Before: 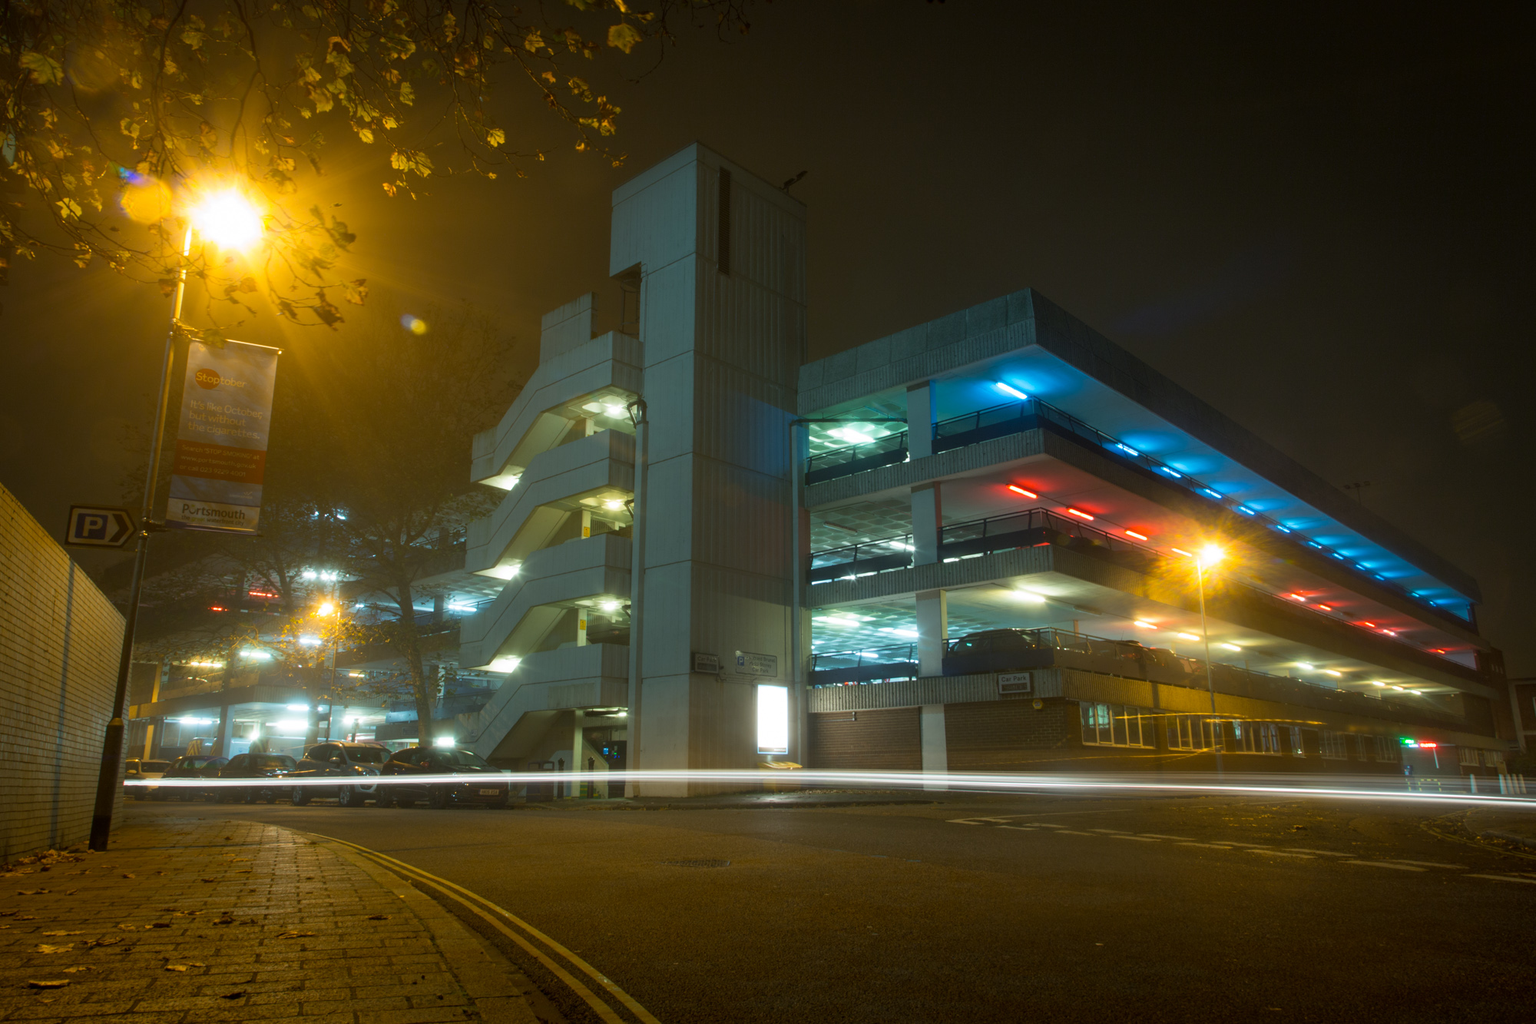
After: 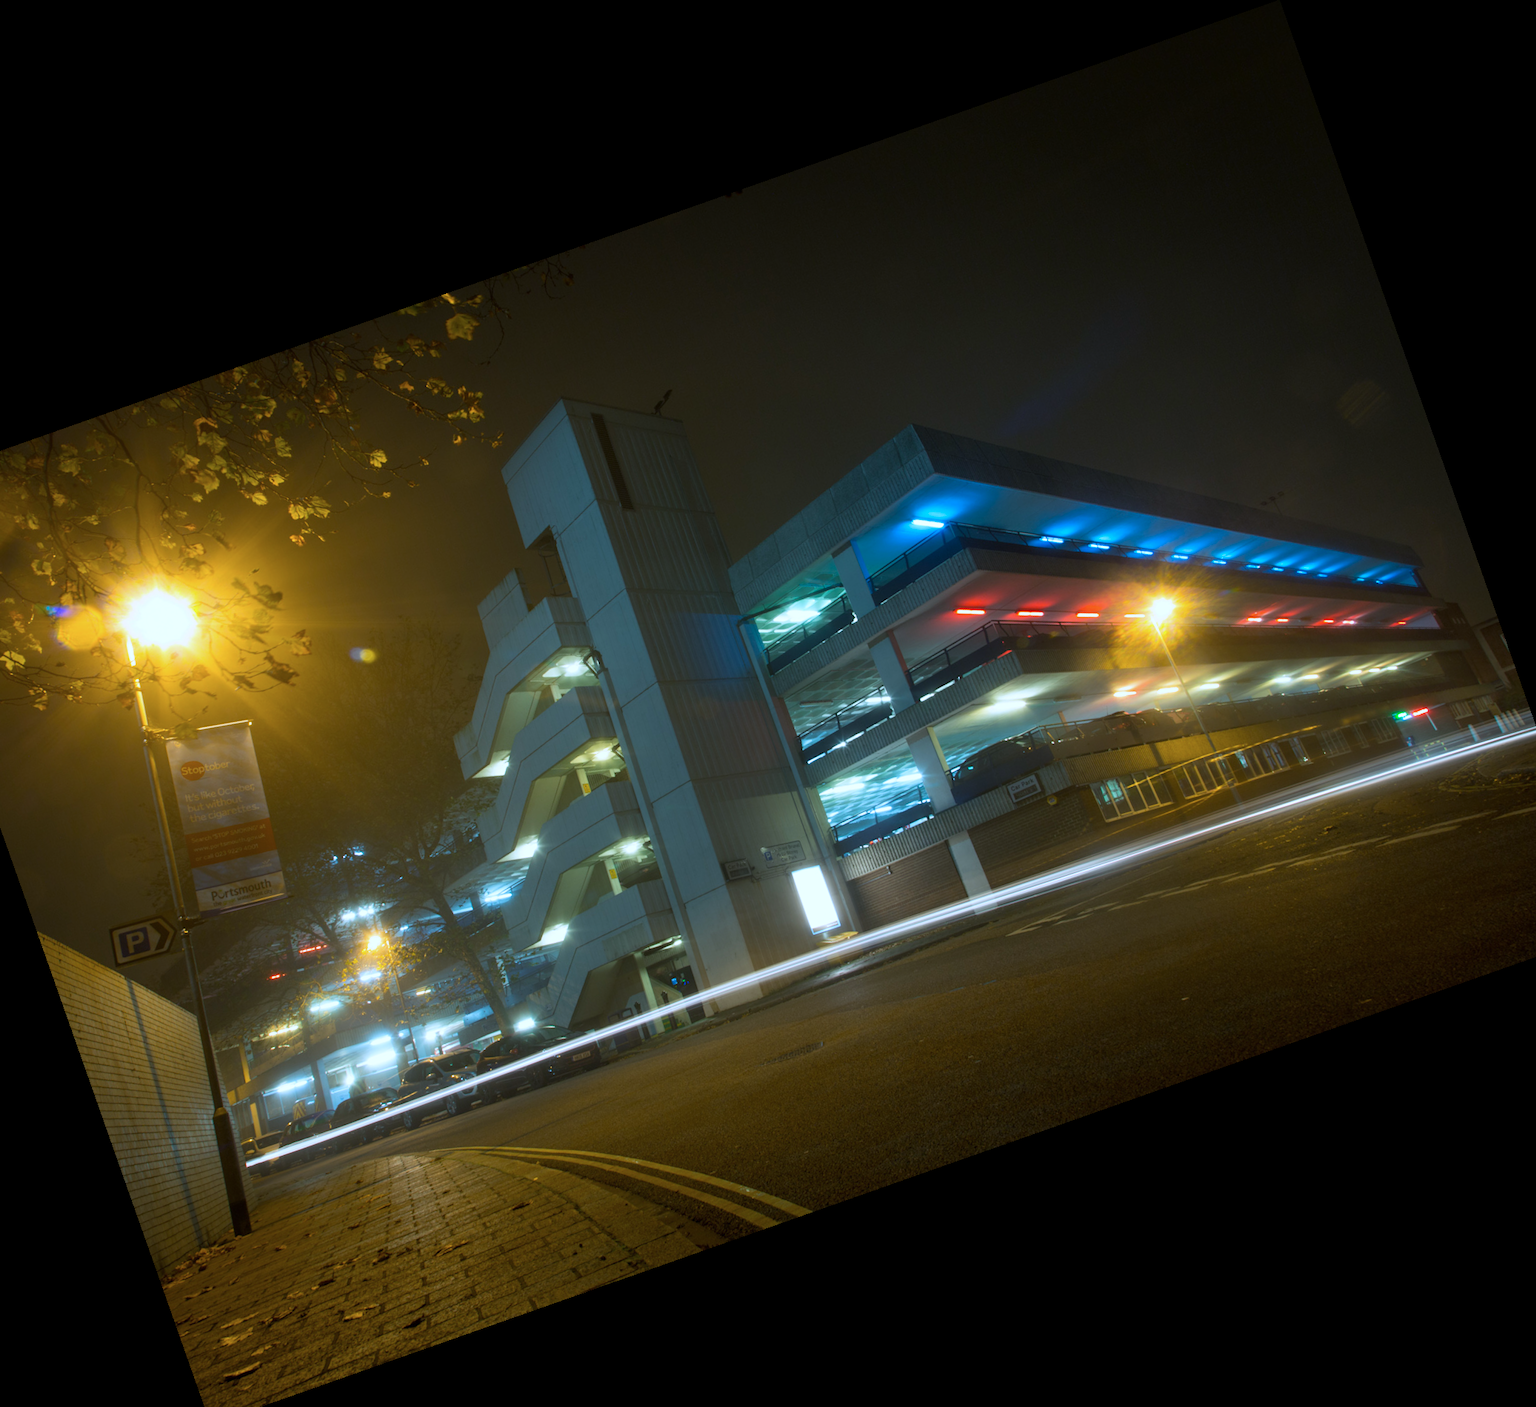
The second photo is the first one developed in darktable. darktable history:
crop and rotate: angle 19.43°, left 6.812%, right 4.125%, bottom 1.087%
white balance: red 0.984, blue 1.059
color calibration: x 0.37, y 0.382, temperature 4313.32 K
